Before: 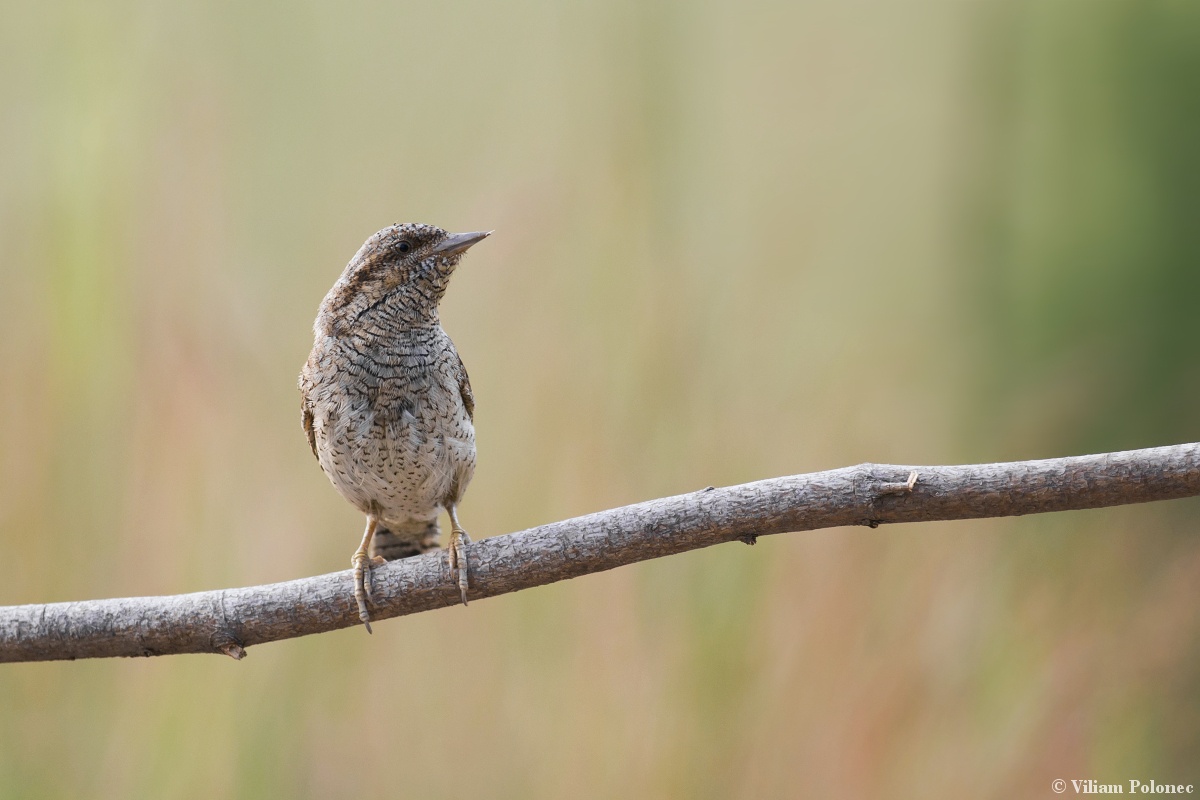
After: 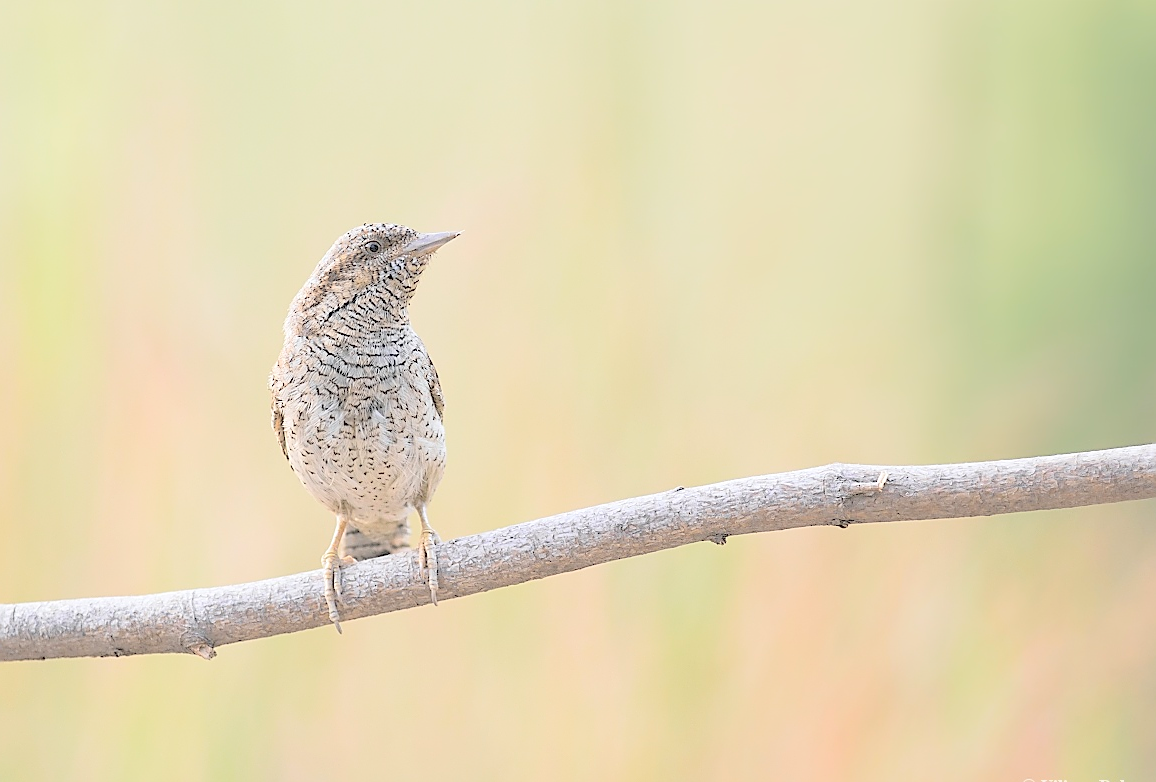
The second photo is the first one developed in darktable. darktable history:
sharpen: radius 1.4, amount 1.25, threshold 0.7
contrast brightness saturation: brightness 1
crop and rotate: left 2.536%, right 1.107%, bottom 2.246%
